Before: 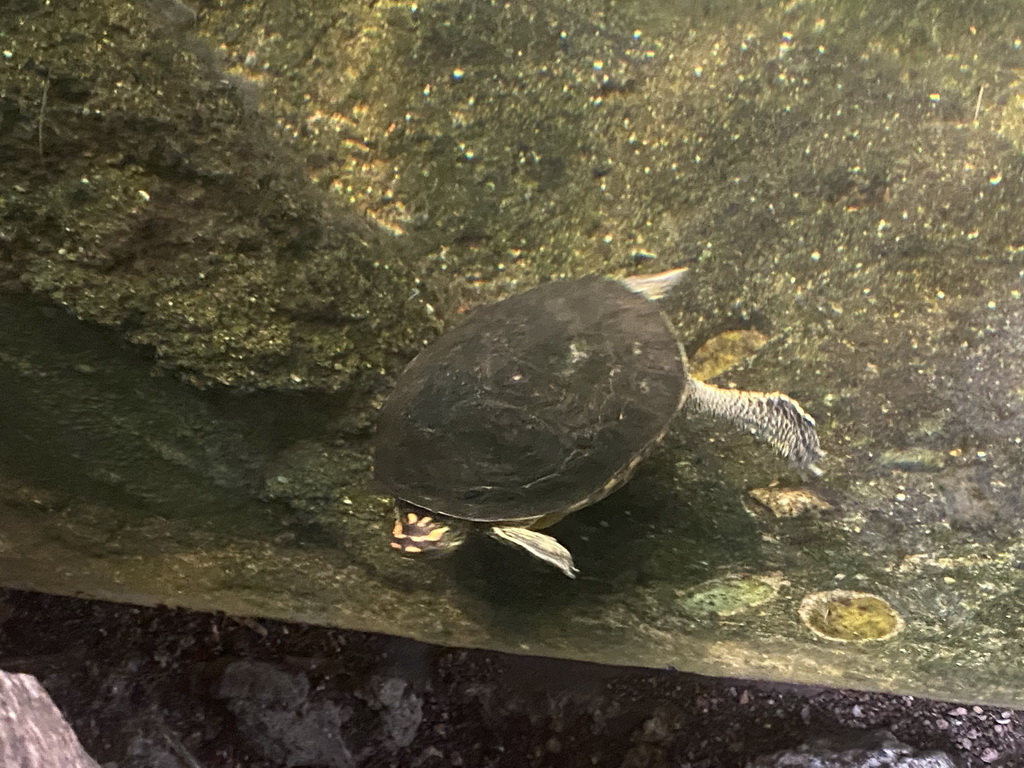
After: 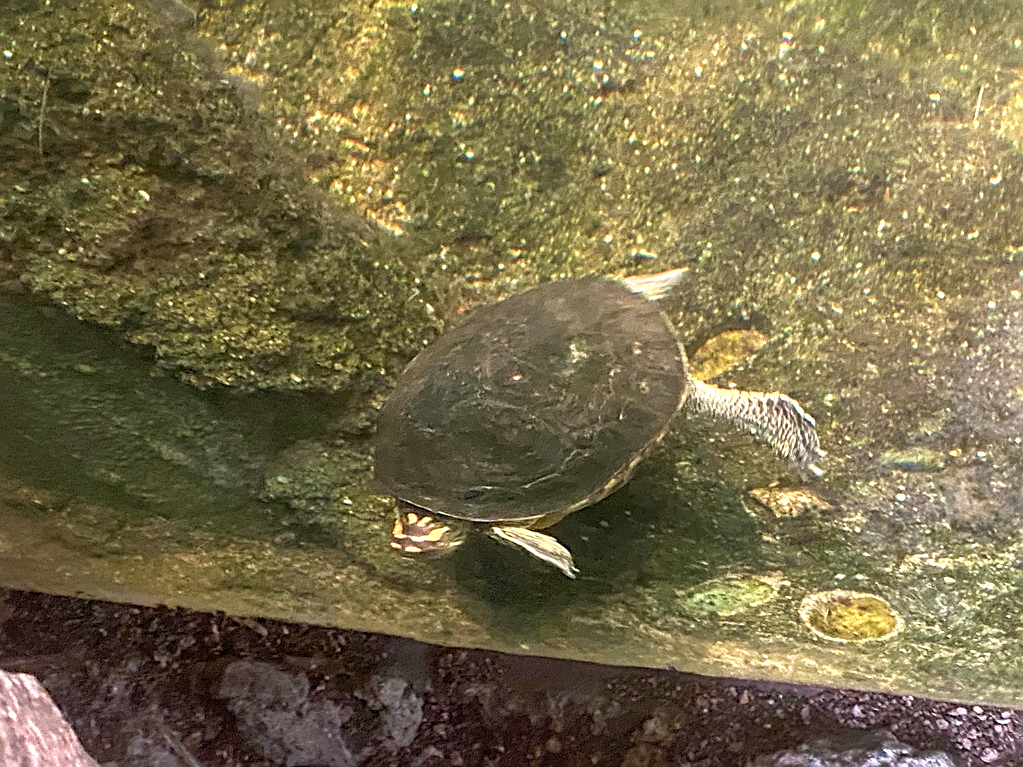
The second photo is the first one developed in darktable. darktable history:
crop: left 0.021%
shadows and highlights: shadows 42.92, highlights 6.54
tone equalizer: on, module defaults
velvia: strength 15.37%
sharpen: on, module defaults
levels: levels [0, 0.435, 0.917]
local contrast: on, module defaults
